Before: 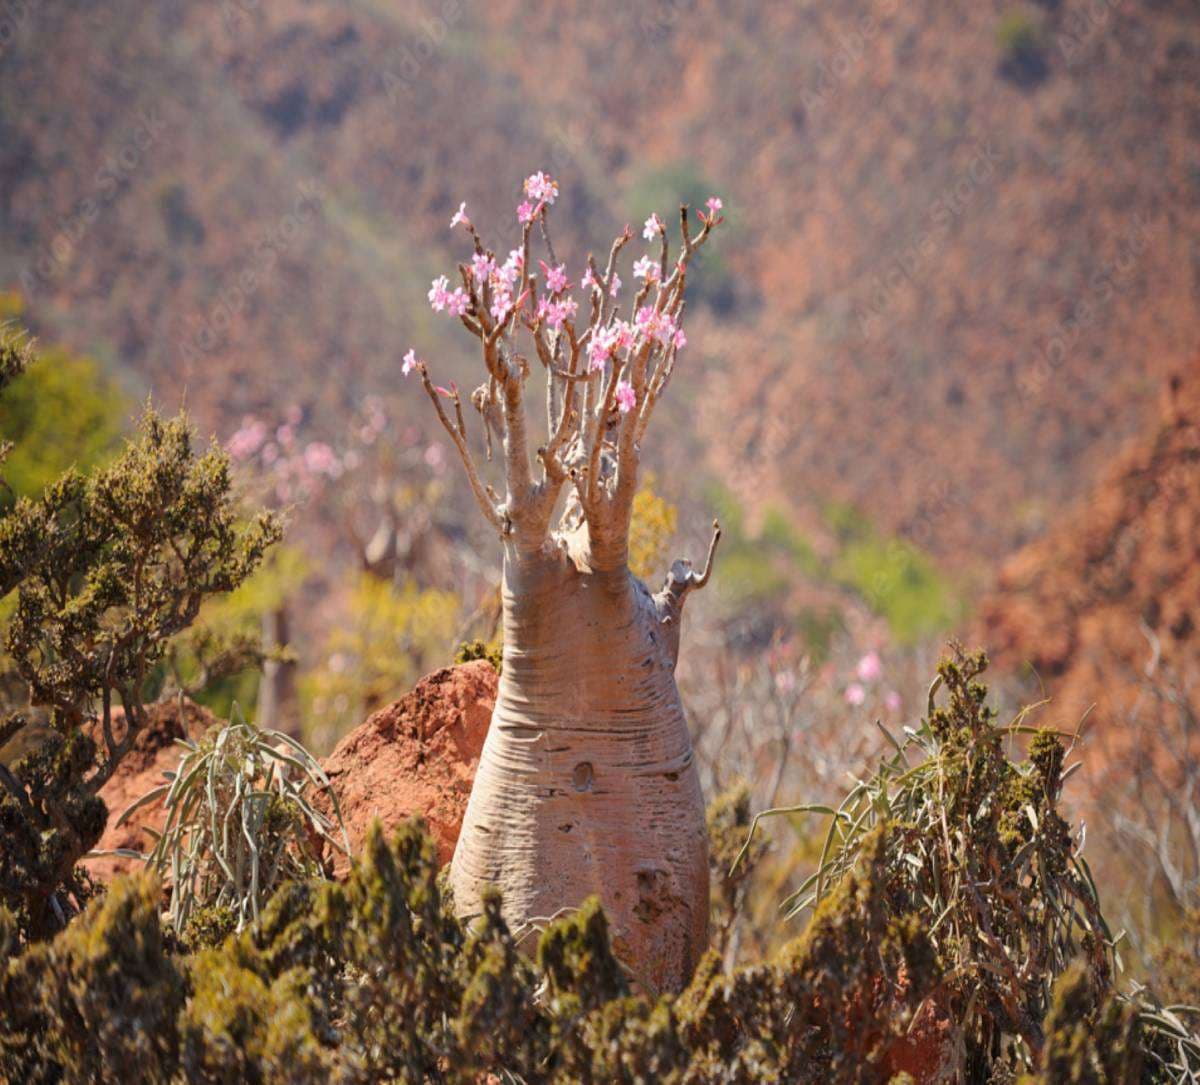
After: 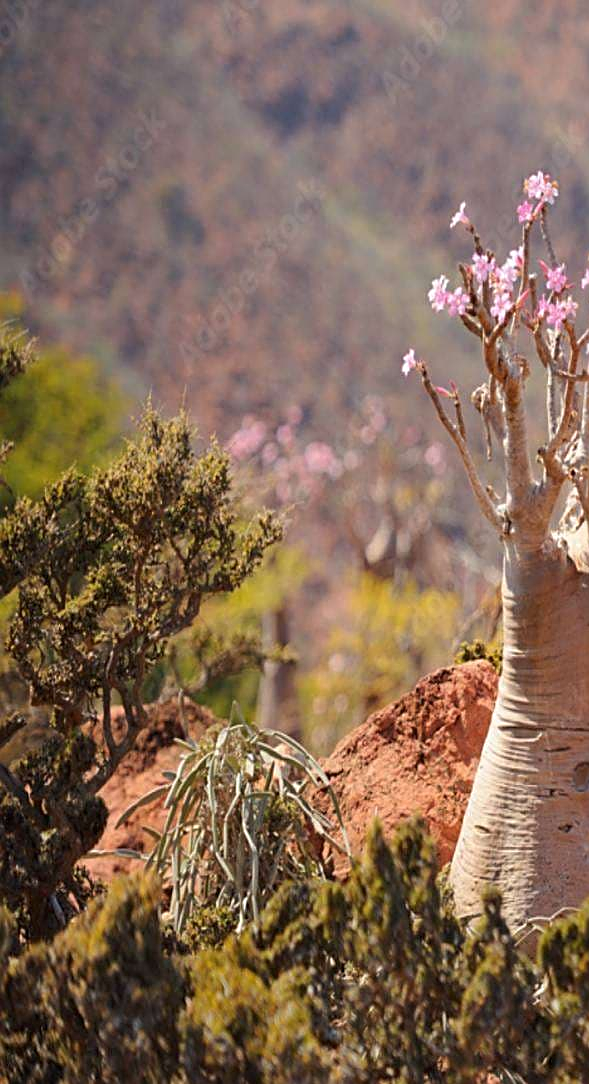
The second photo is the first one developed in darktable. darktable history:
sharpen: on, module defaults
crop and rotate: left 0%, top 0%, right 50.845%
